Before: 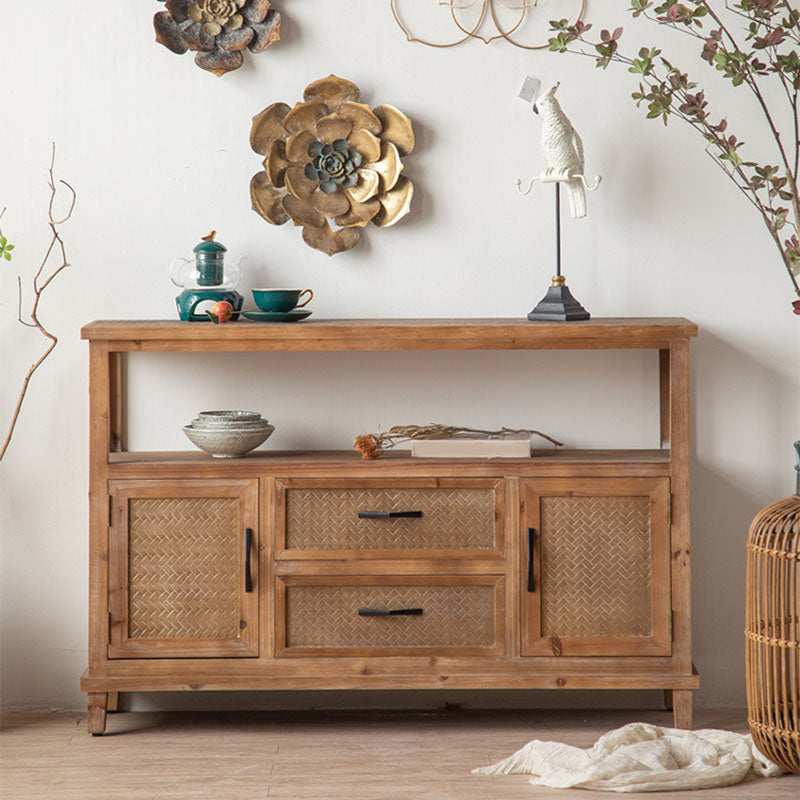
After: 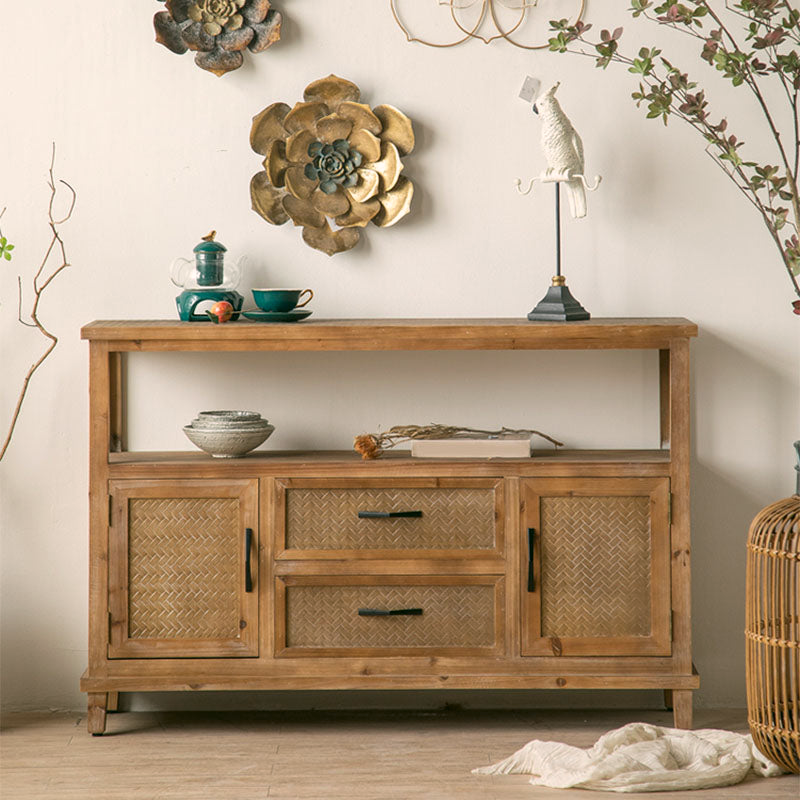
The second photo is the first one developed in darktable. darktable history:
color correction: highlights a* 4, highlights b* 4.92, shadows a* -7.83, shadows b* 4.56
